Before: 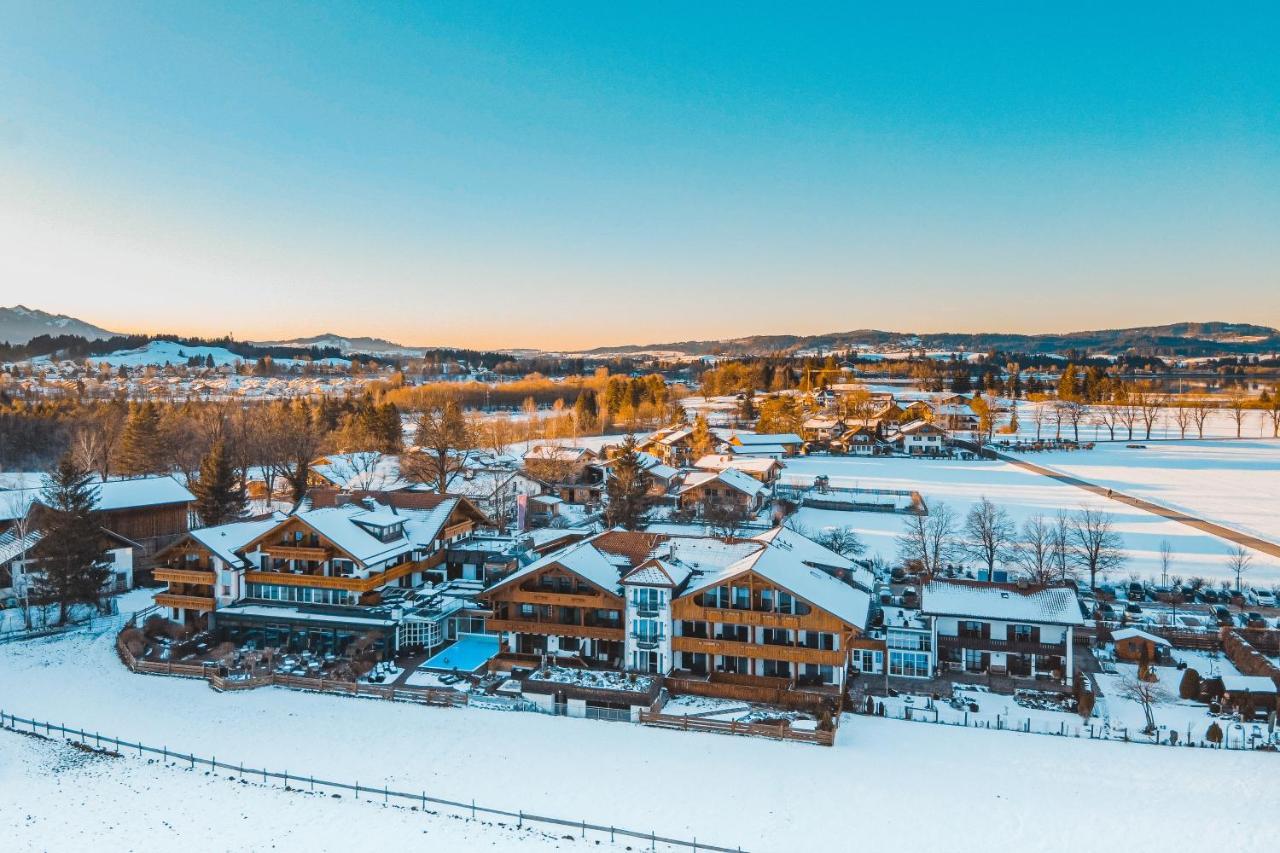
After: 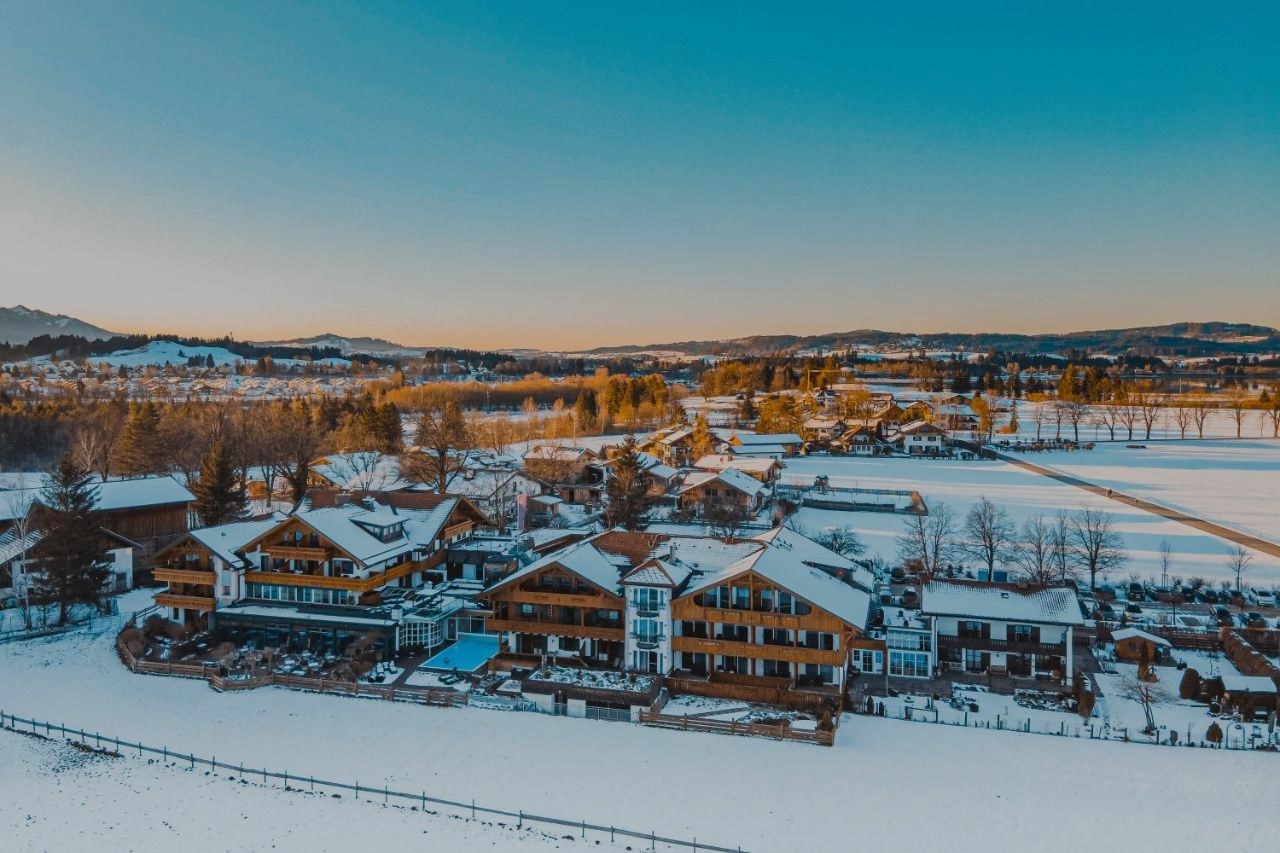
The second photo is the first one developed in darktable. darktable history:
exposure: black level correction 0, exposure -0.814 EV, compensate highlight preservation false
